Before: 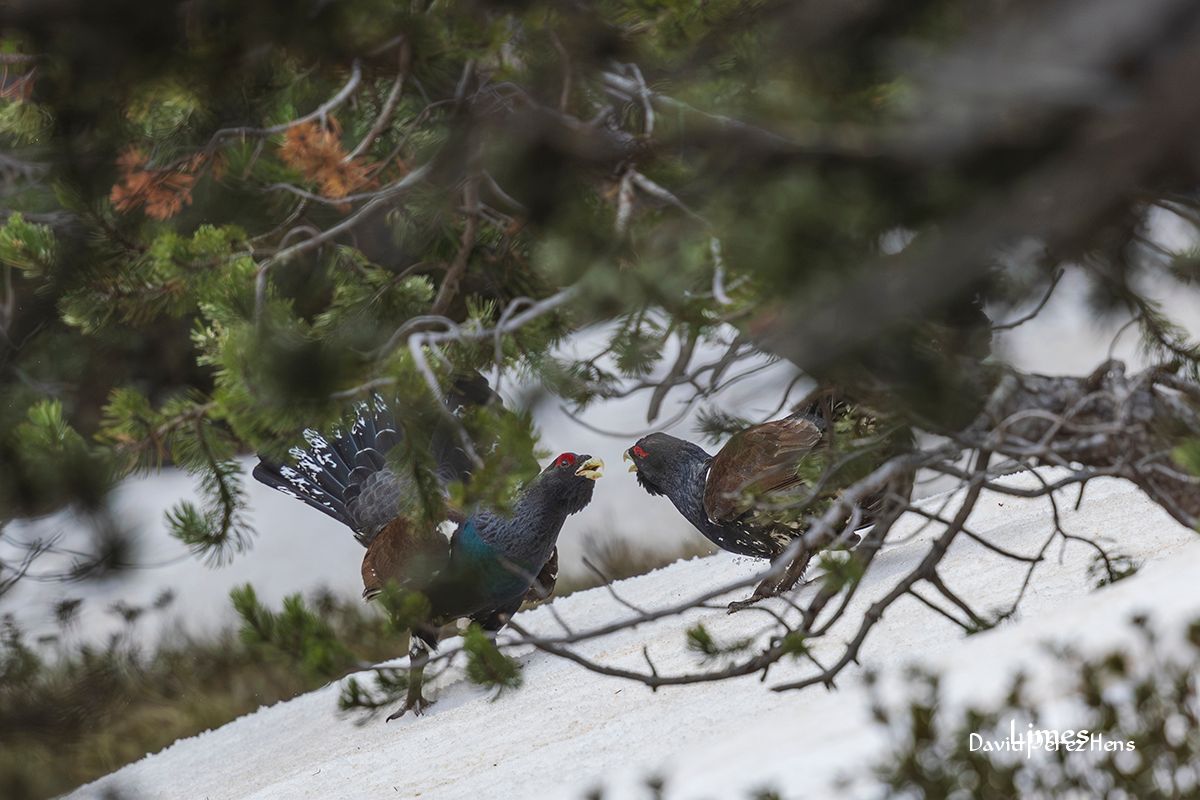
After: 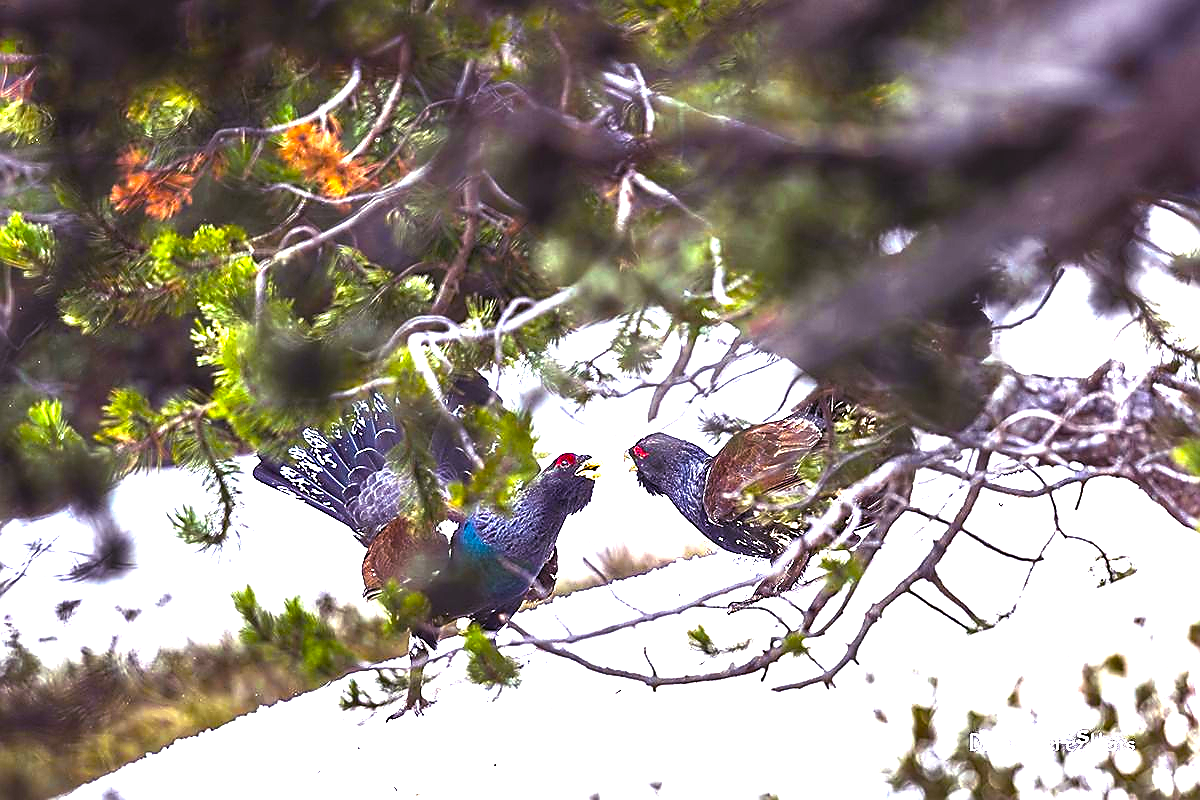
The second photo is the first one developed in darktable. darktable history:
sharpen: radius 1.404, amount 1.242, threshold 0.705
color balance rgb: shadows lift › luminance -21.569%, shadows lift › chroma 9.218%, shadows lift › hue 284.16°, linear chroma grading › global chroma 15.466%, perceptual saturation grading › global saturation 20%, perceptual saturation grading › highlights -14.18%, perceptual saturation grading › shadows 49.277%, perceptual brilliance grading › global brilliance 34.642%, perceptual brilliance grading › highlights 50.437%, perceptual brilliance grading › mid-tones 59.004%, perceptual brilliance grading › shadows 34.239%, contrast 5.713%
